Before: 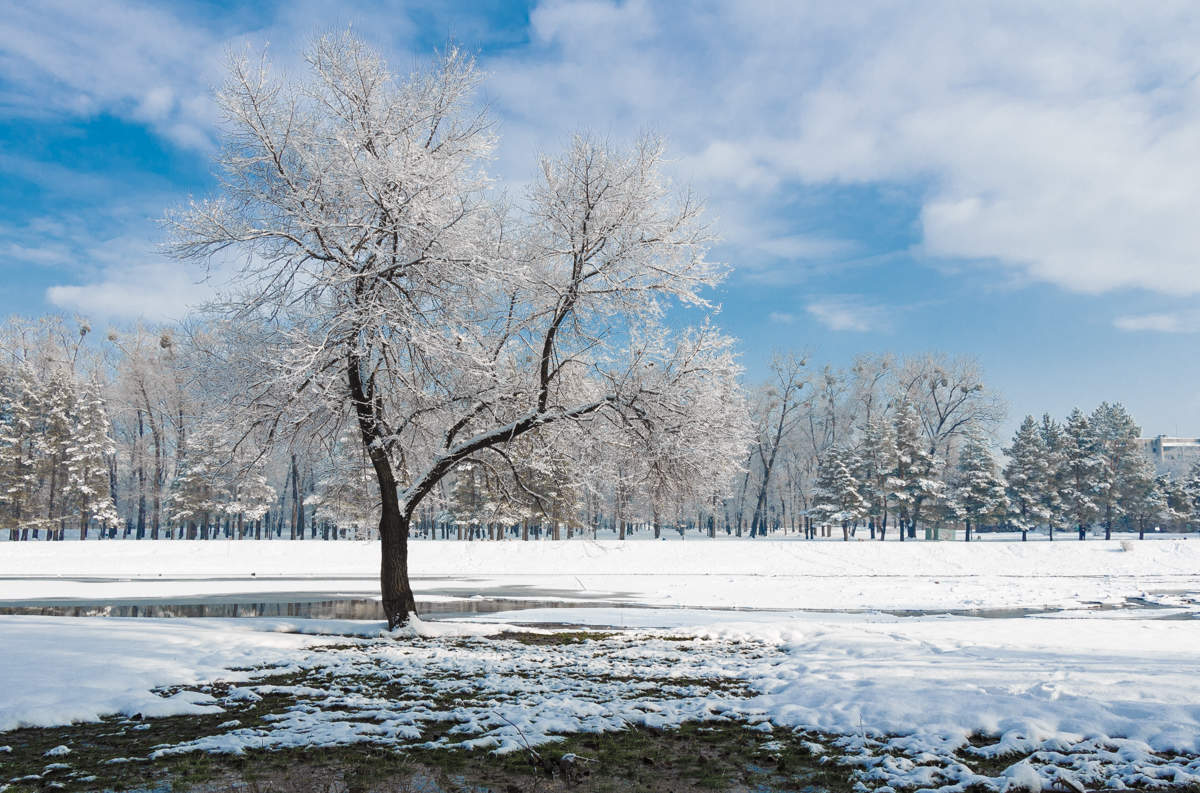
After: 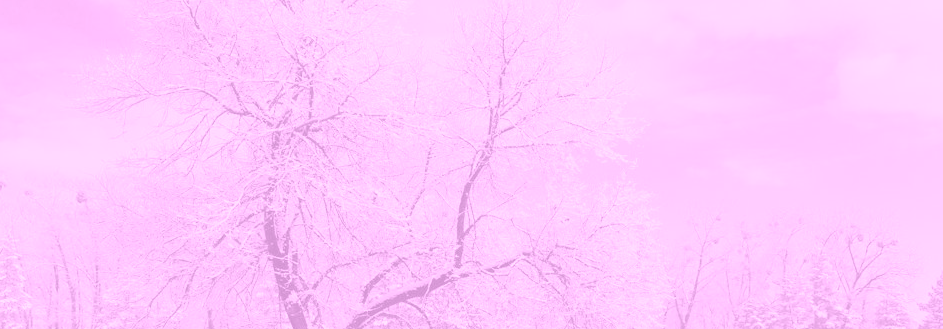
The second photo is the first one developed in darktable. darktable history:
contrast brightness saturation: contrast 0.08, saturation 0.02
colorize: hue 331.2°, saturation 75%, source mix 30.28%, lightness 70.52%, version 1
crop: left 7.036%, top 18.398%, right 14.379%, bottom 40.043%
